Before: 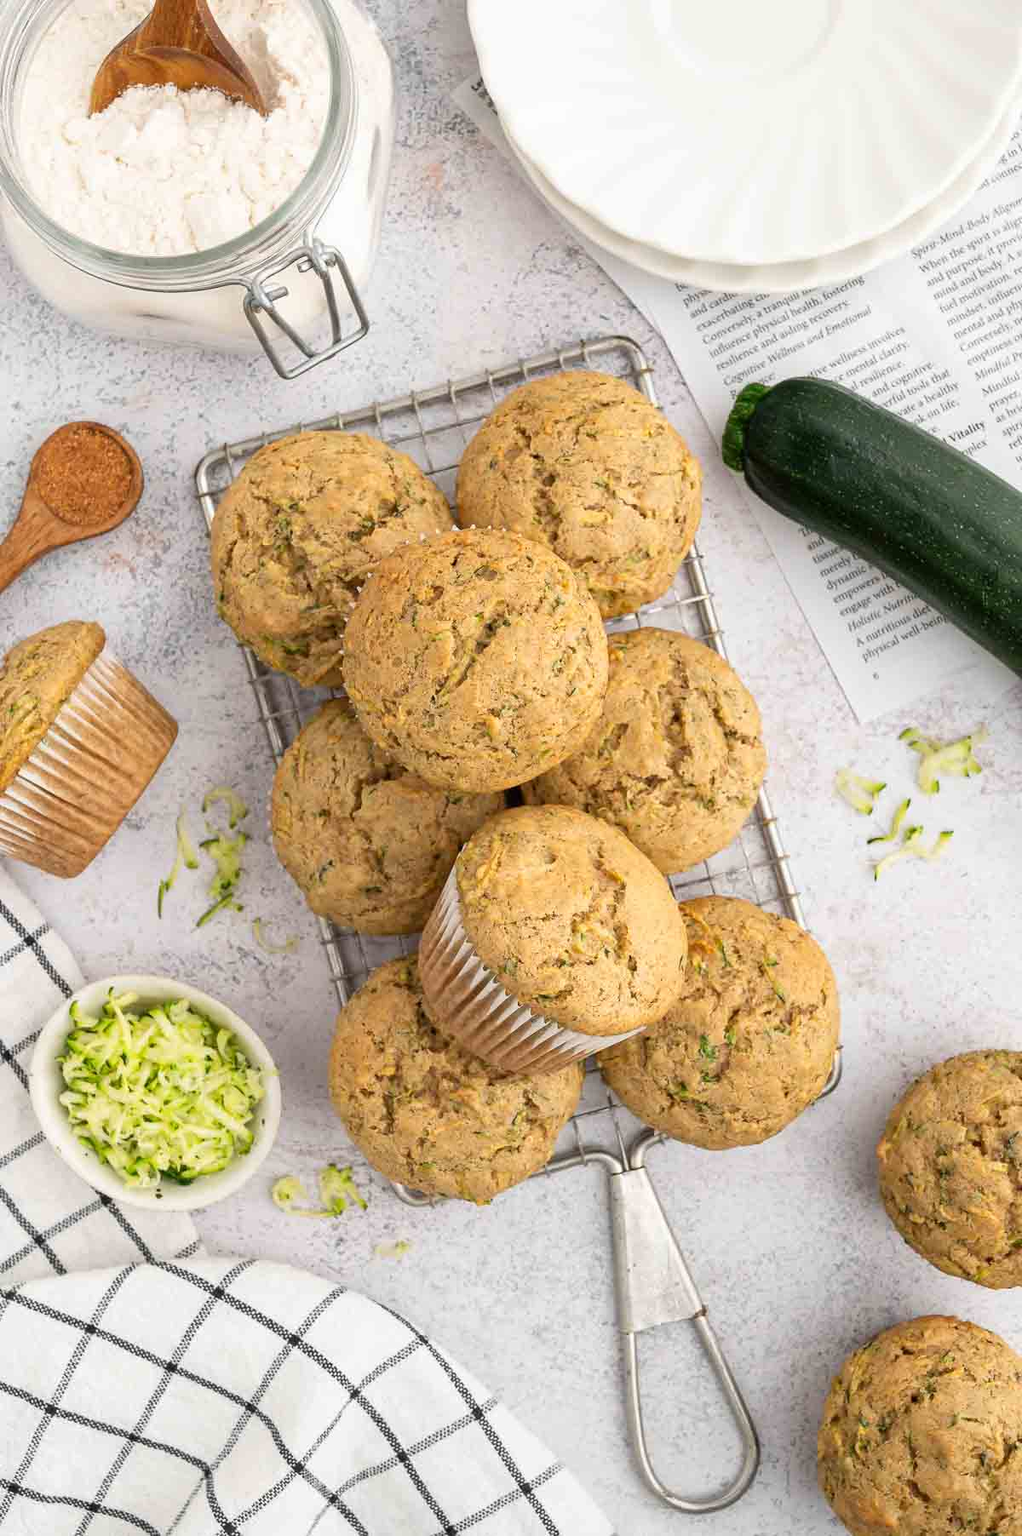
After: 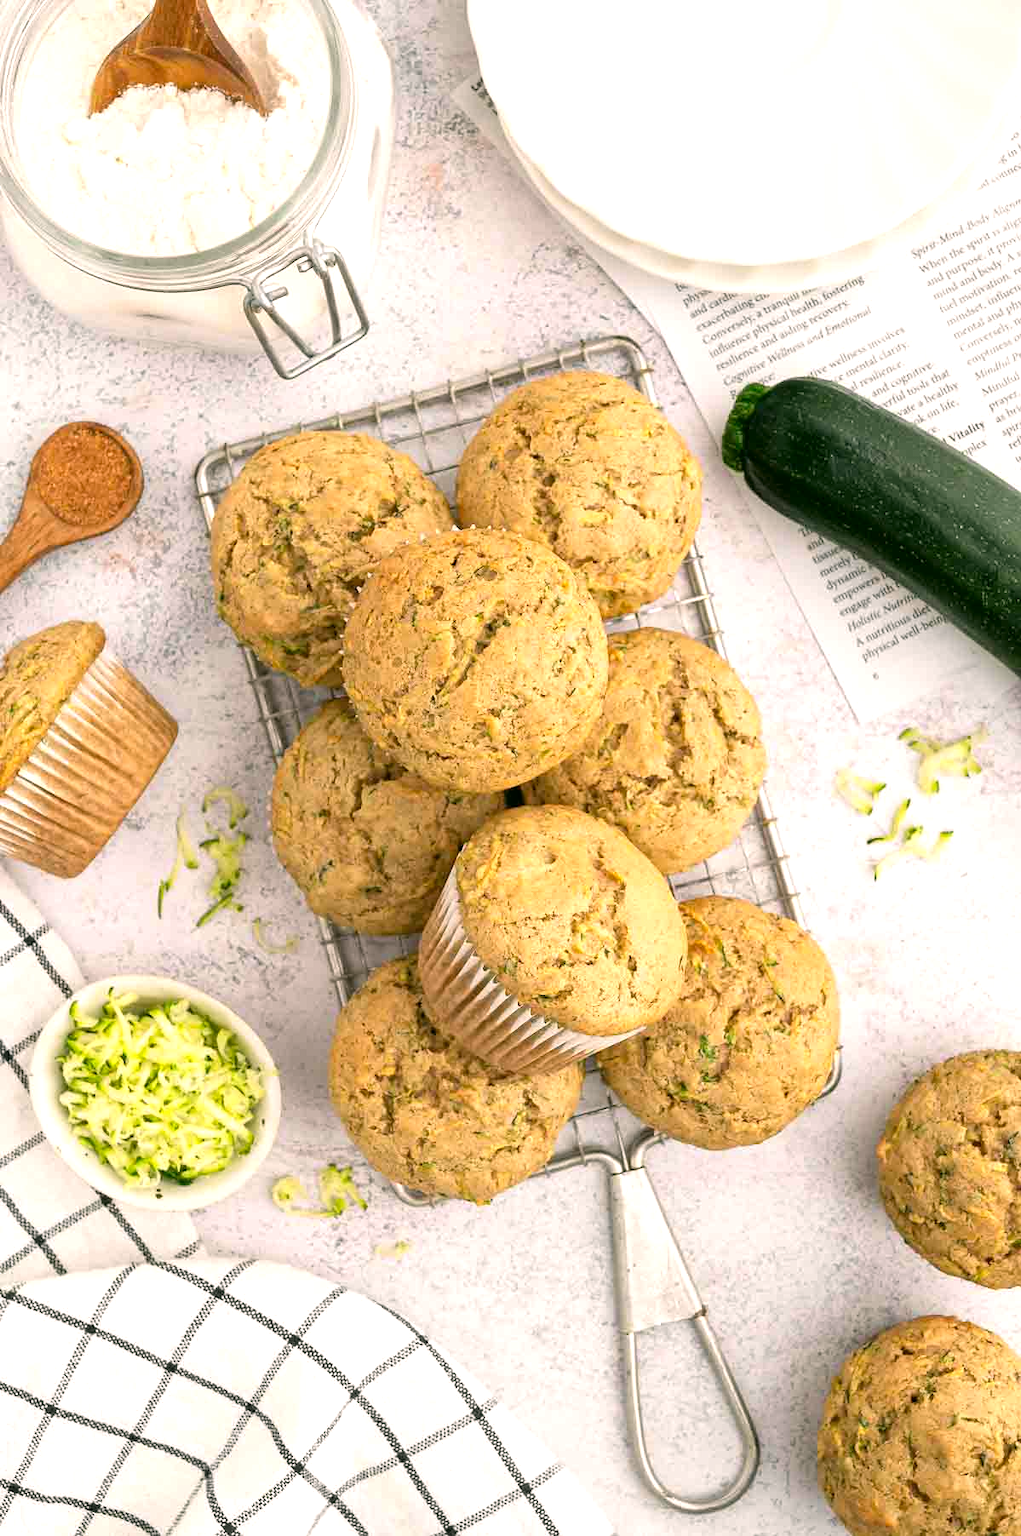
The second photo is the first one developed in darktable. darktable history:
color correction: highlights a* 4.47, highlights b* 4.92, shadows a* -7.1, shadows b* 4.66
tone equalizer: -8 EV -0.382 EV, -7 EV -0.388 EV, -6 EV -0.338 EV, -5 EV -0.207 EV, -3 EV 0.208 EV, -2 EV 0.358 EV, -1 EV 0.381 EV, +0 EV 0.401 EV
